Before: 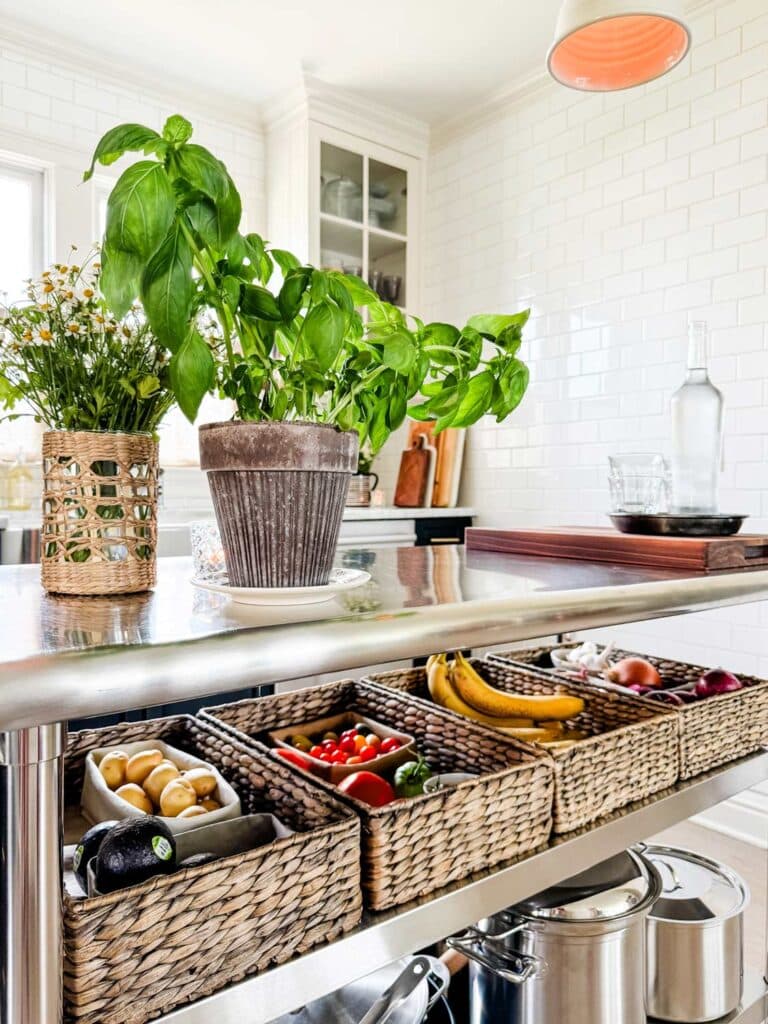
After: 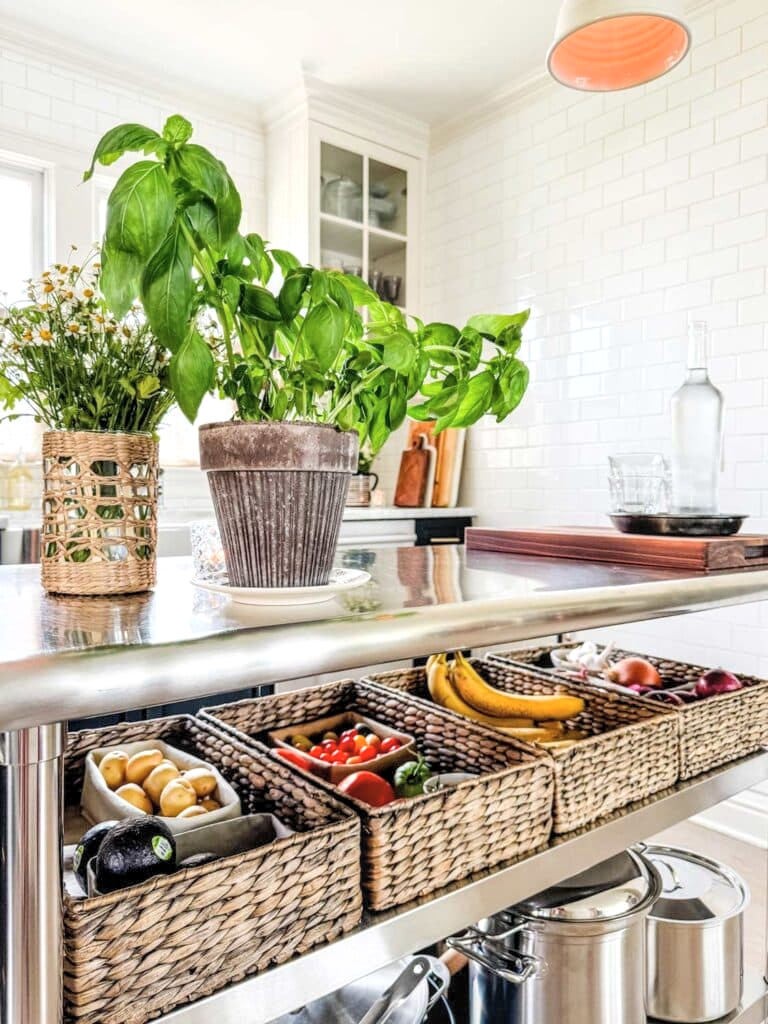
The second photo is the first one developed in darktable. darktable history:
contrast brightness saturation: brightness 0.142
local contrast: detail 130%
